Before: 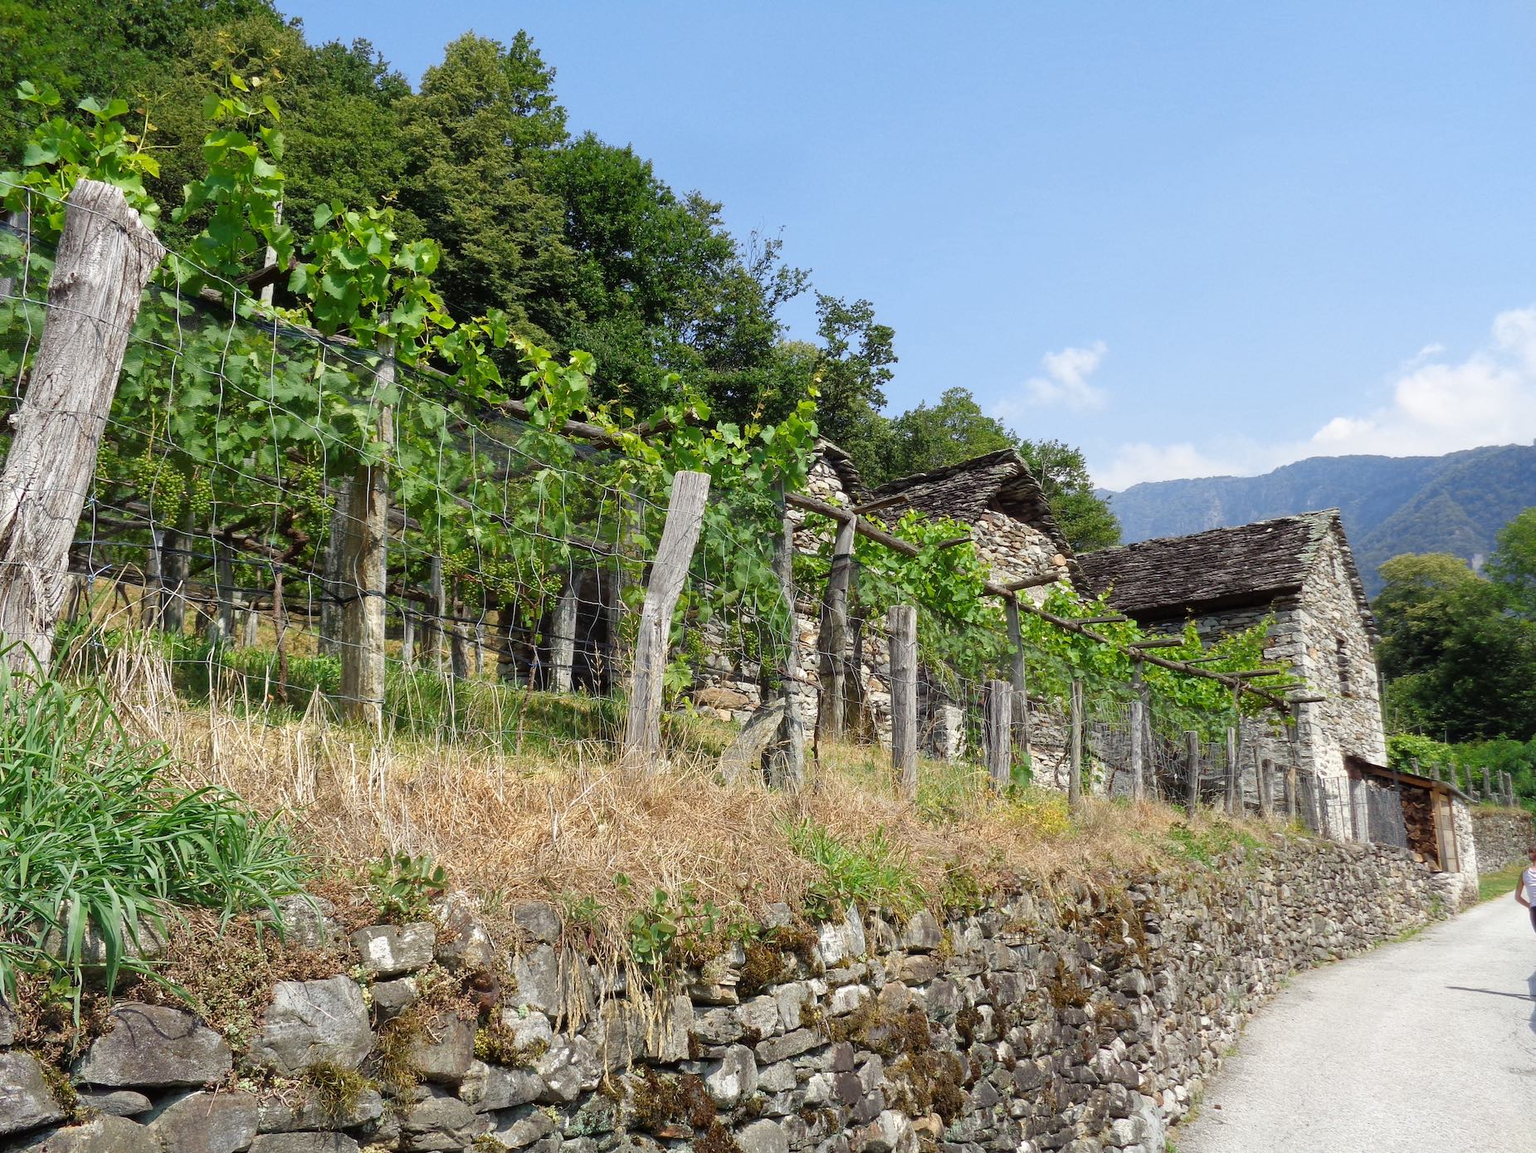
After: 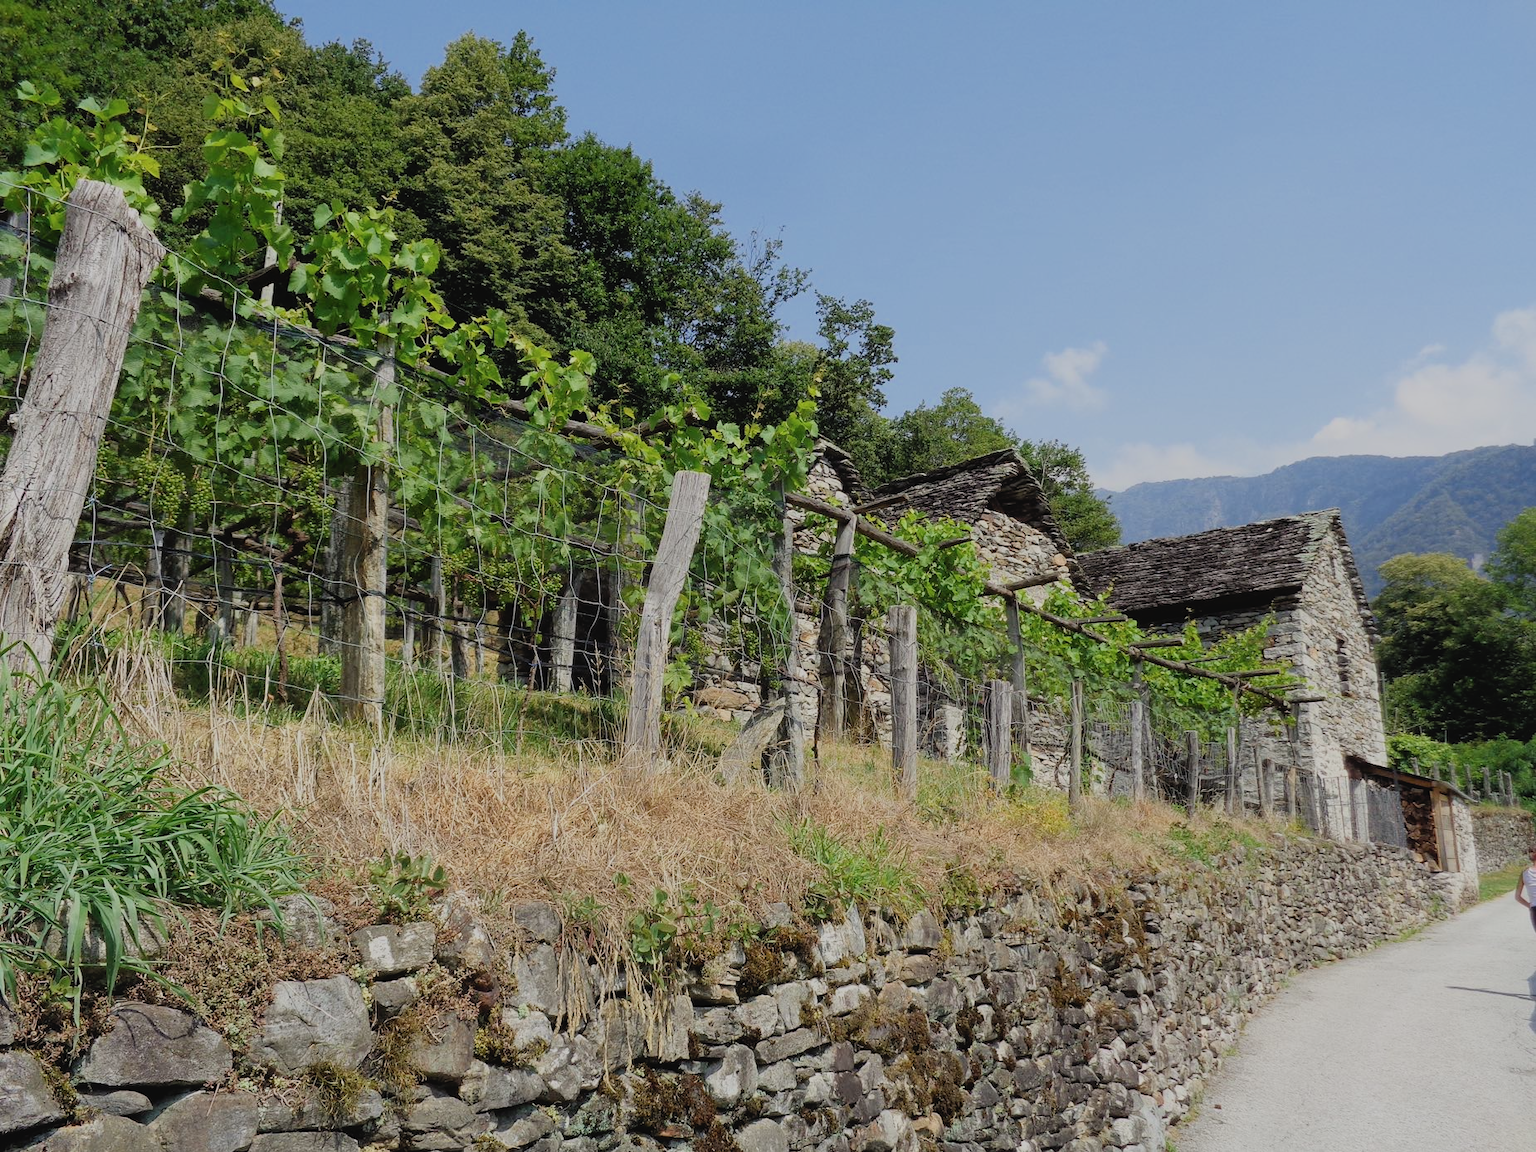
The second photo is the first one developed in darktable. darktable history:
filmic rgb: black relative exposure -7.48 EV, white relative exposure 4.83 EV, hardness 3.4, color science v6 (2022)
contrast brightness saturation: contrast -0.08, brightness -0.04, saturation -0.11
